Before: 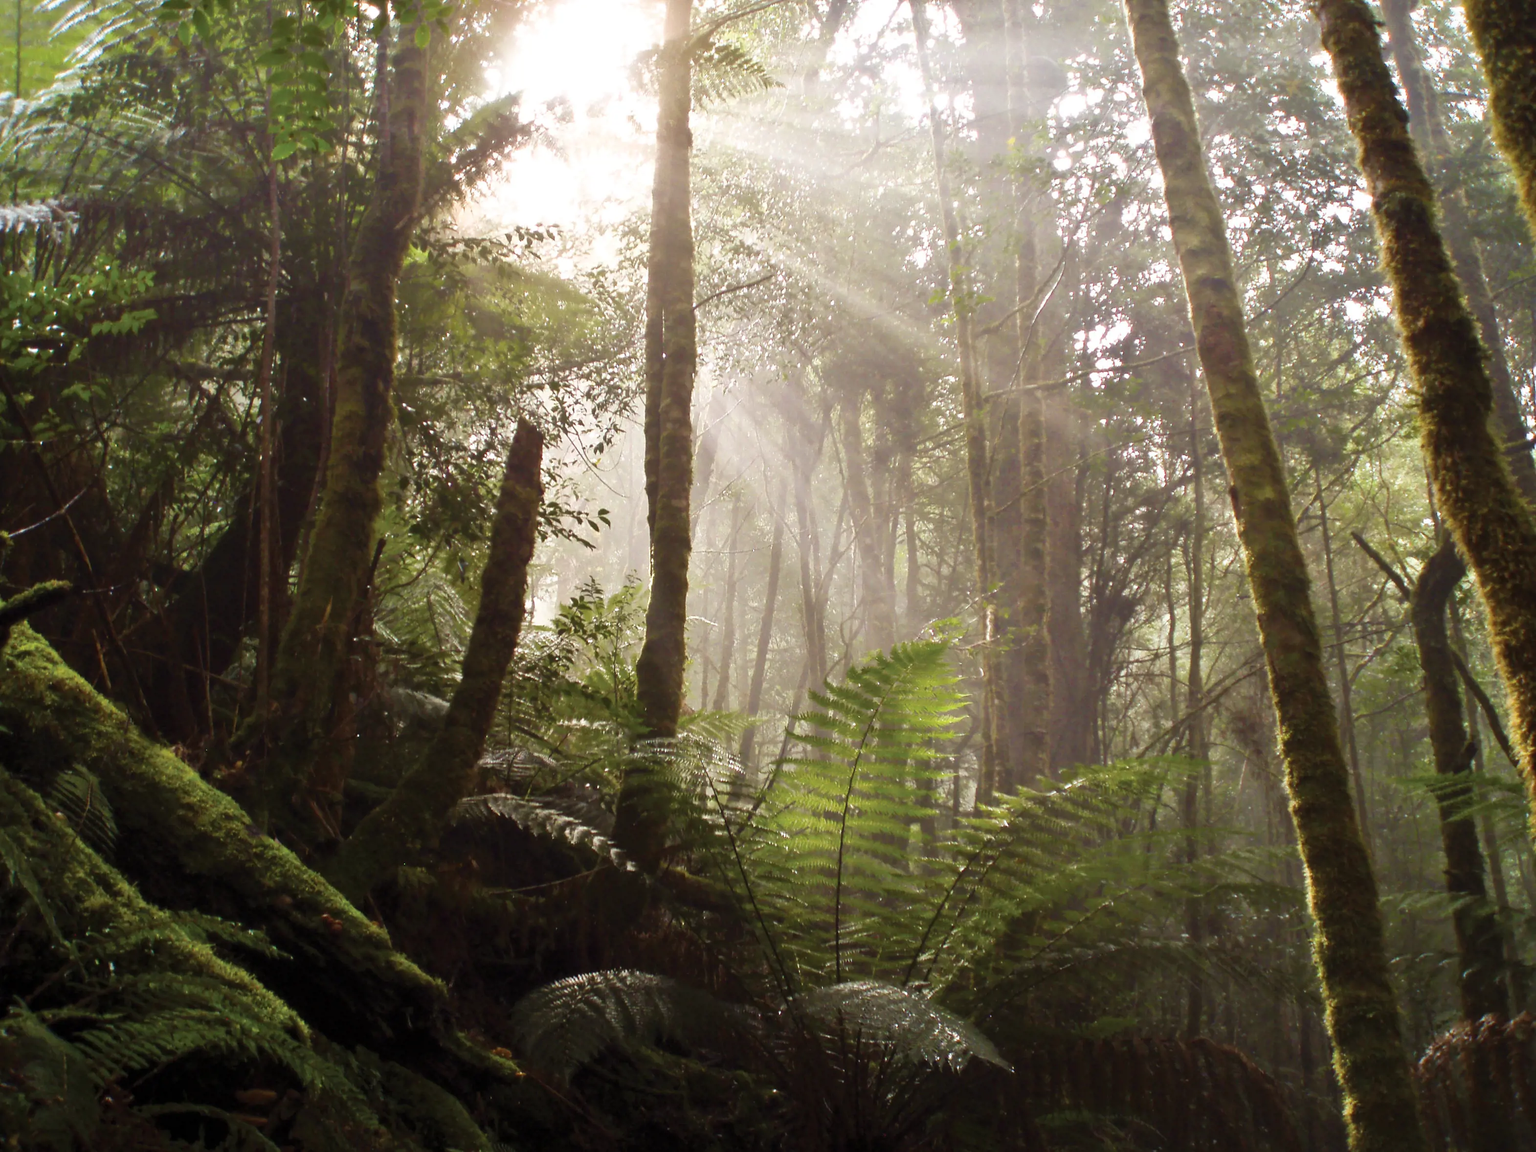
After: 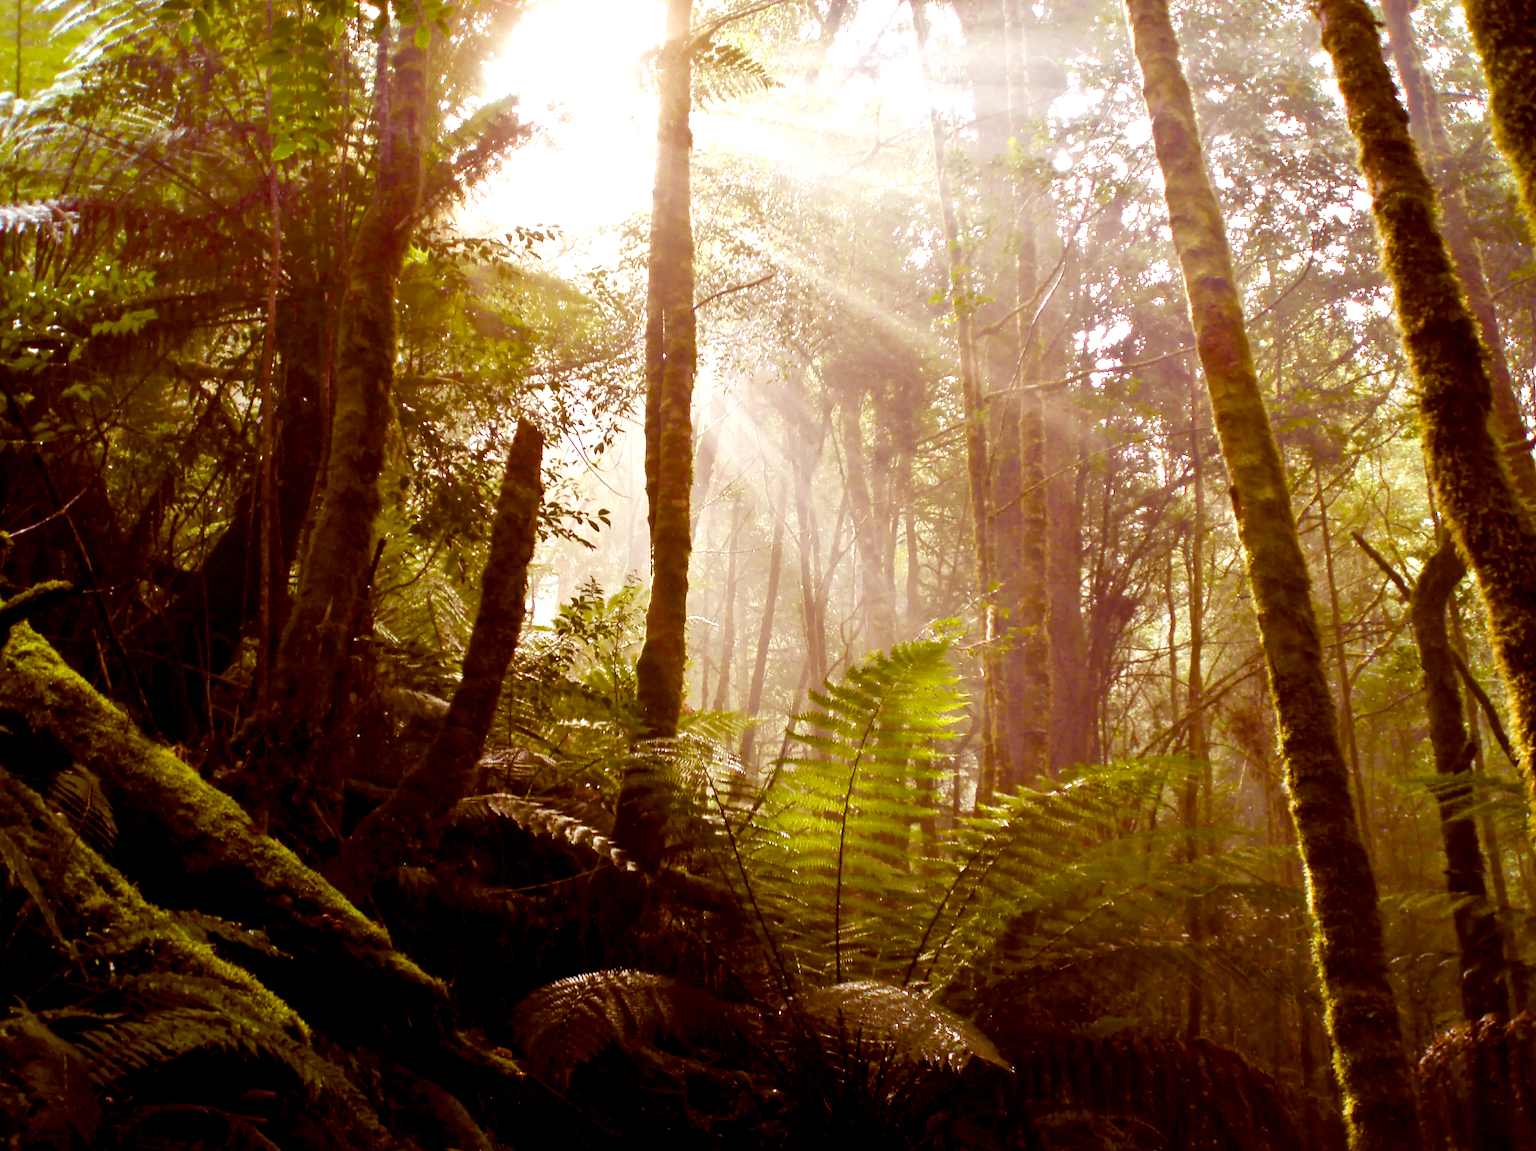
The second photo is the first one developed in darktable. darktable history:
color balance: lift [1, 1.011, 0.999, 0.989], gamma [1.109, 1.045, 1.039, 0.955], gain [0.917, 0.936, 0.952, 1.064], contrast 2.32%, contrast fulcrum 19%, output saturation 101%
white balance: red 0.983, blue 1.036
color balance rgb: shadows lift › luminance -21.66%, shadows lift › chroma 8.98%, shadows lift › hue 283.37°, power › chroma 1.55%, power › hue 25.59°, highlights gain › luminance 6.08%, highlights gain › chroma 2.55%, highlights gain › hue 90°, global offset › luminance -0.87%, perceptual saturation grading › global saturation 27.49%, perceptual saturation grading › highlights -28.39%, perceptual saturation grading › mid-tones 15.22%, perceptual saturation grading › shadows 33.98%, perceptual brilliance grading › highlights 10%, perceptual brilliance grading › mid-tones 5%
